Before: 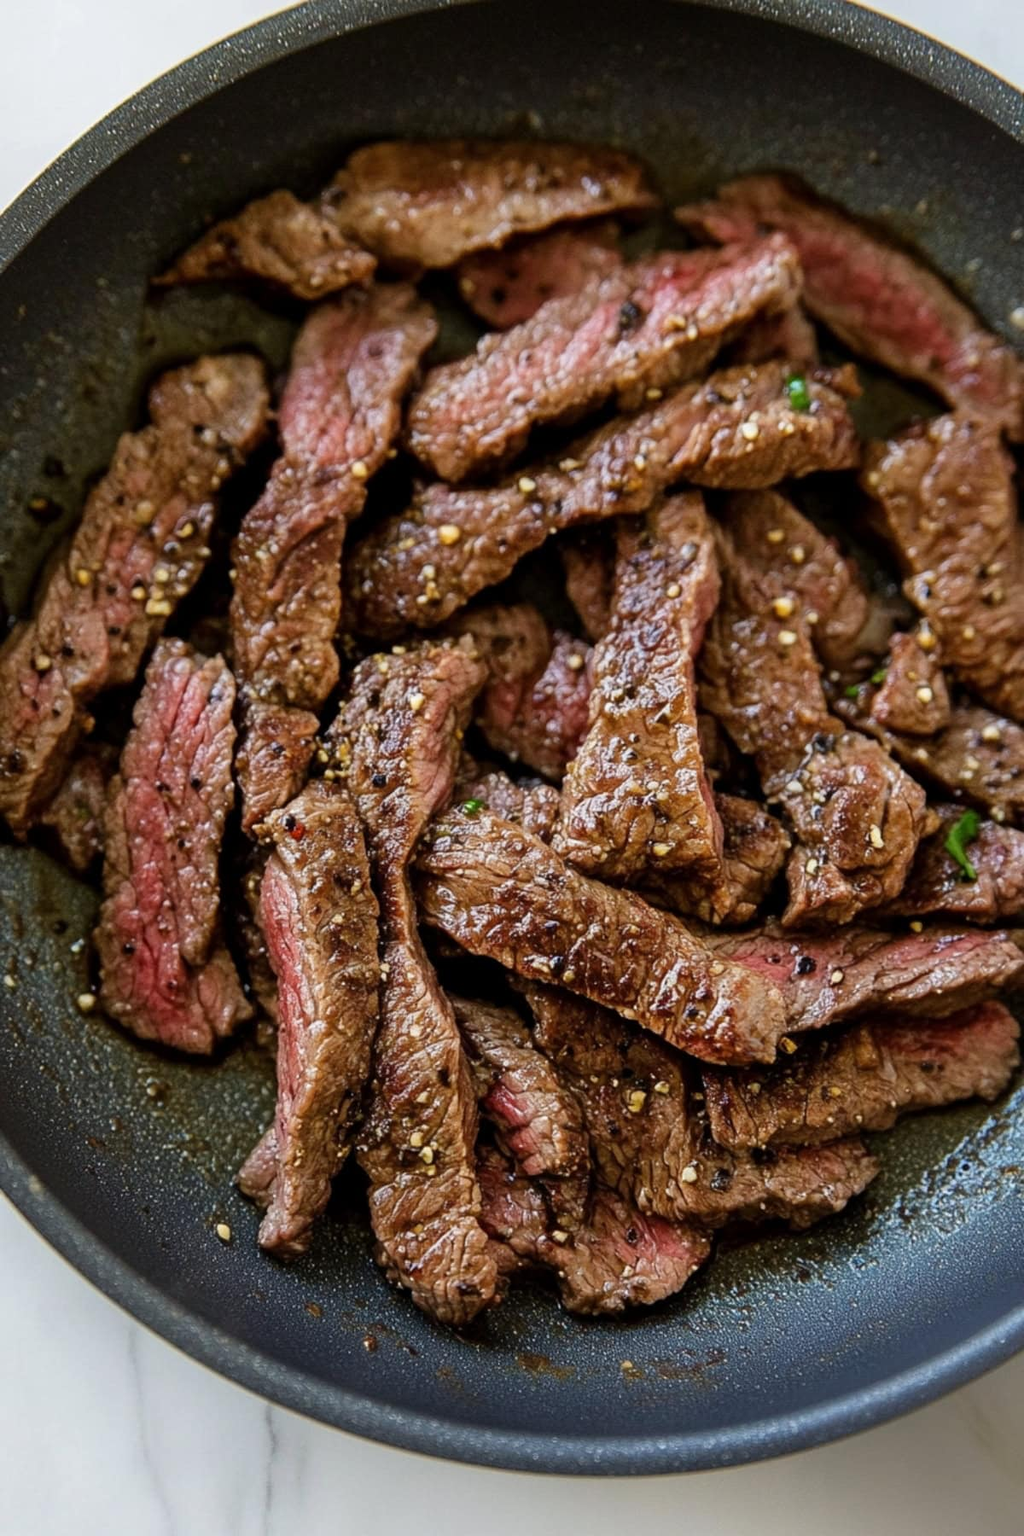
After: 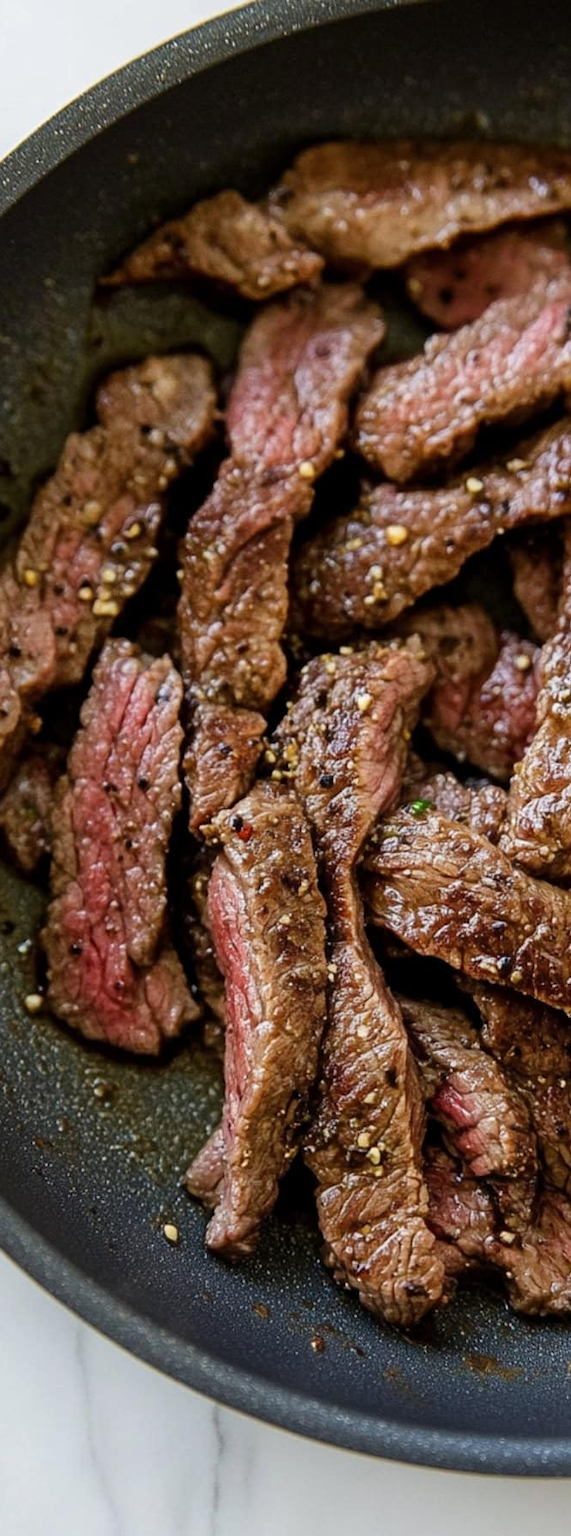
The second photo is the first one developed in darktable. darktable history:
crop: left 5.213%, right 38.981%
